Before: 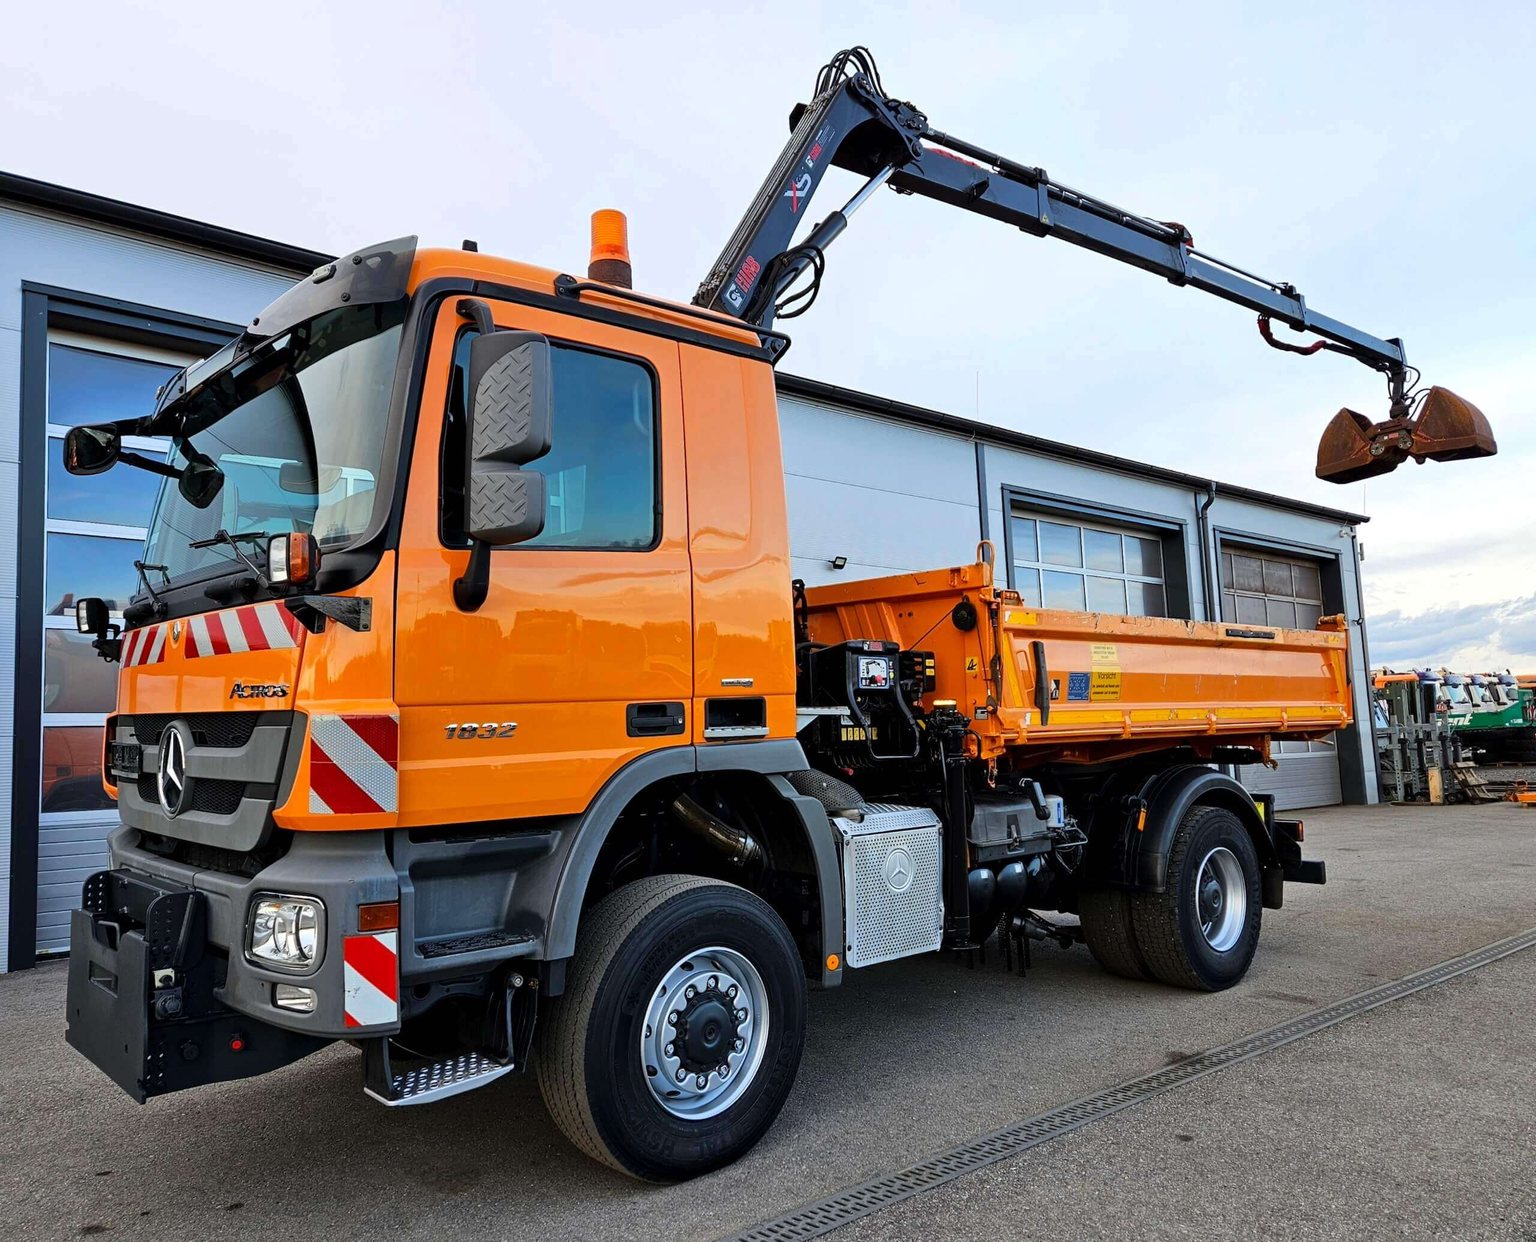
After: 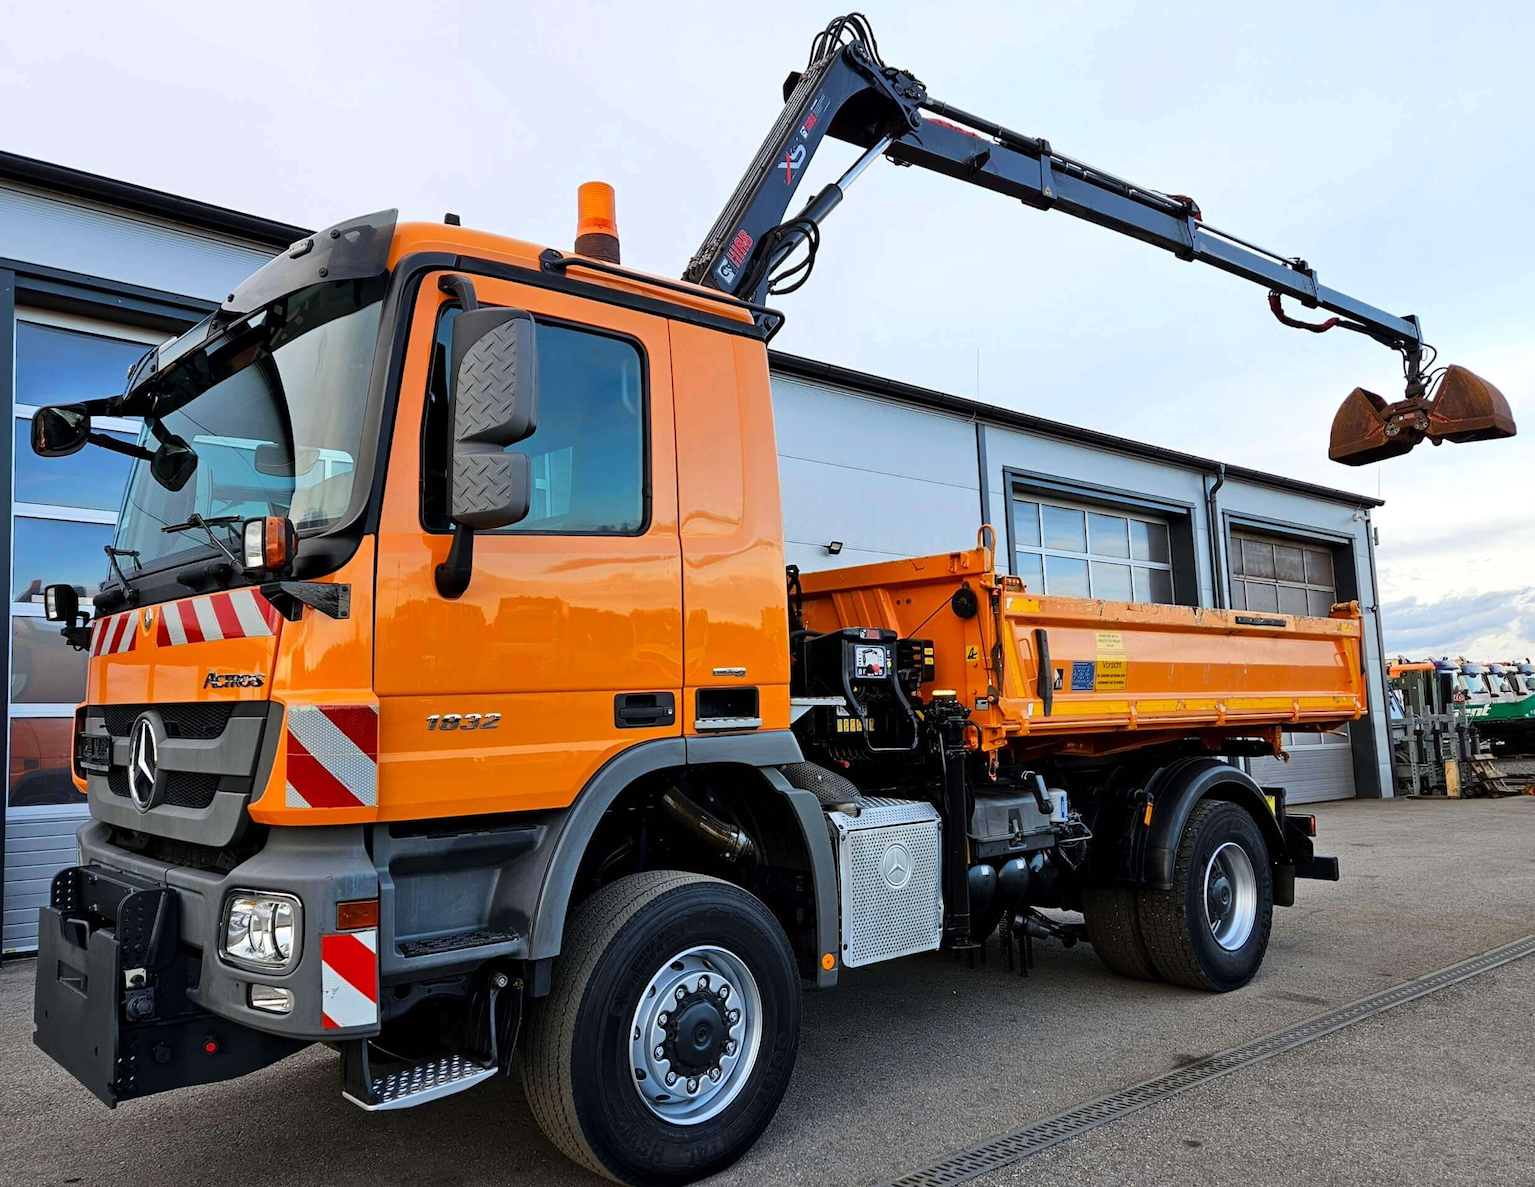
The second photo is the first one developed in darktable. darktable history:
crop: left 2.225%, top 2.759%, right 1.23%, bottom 4.944%
